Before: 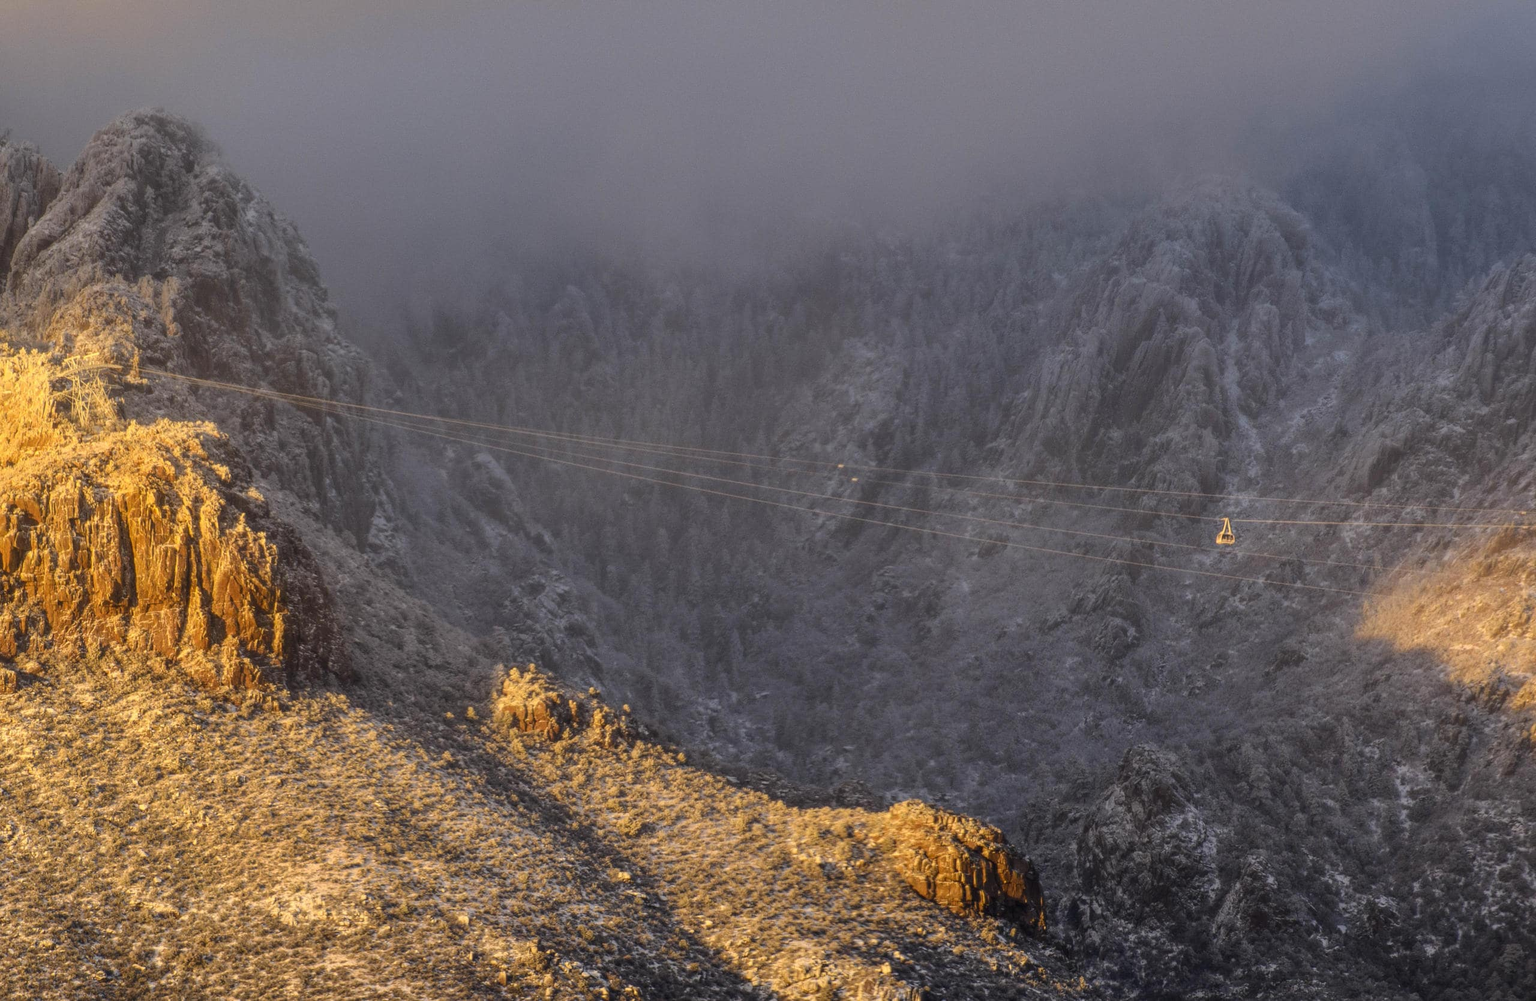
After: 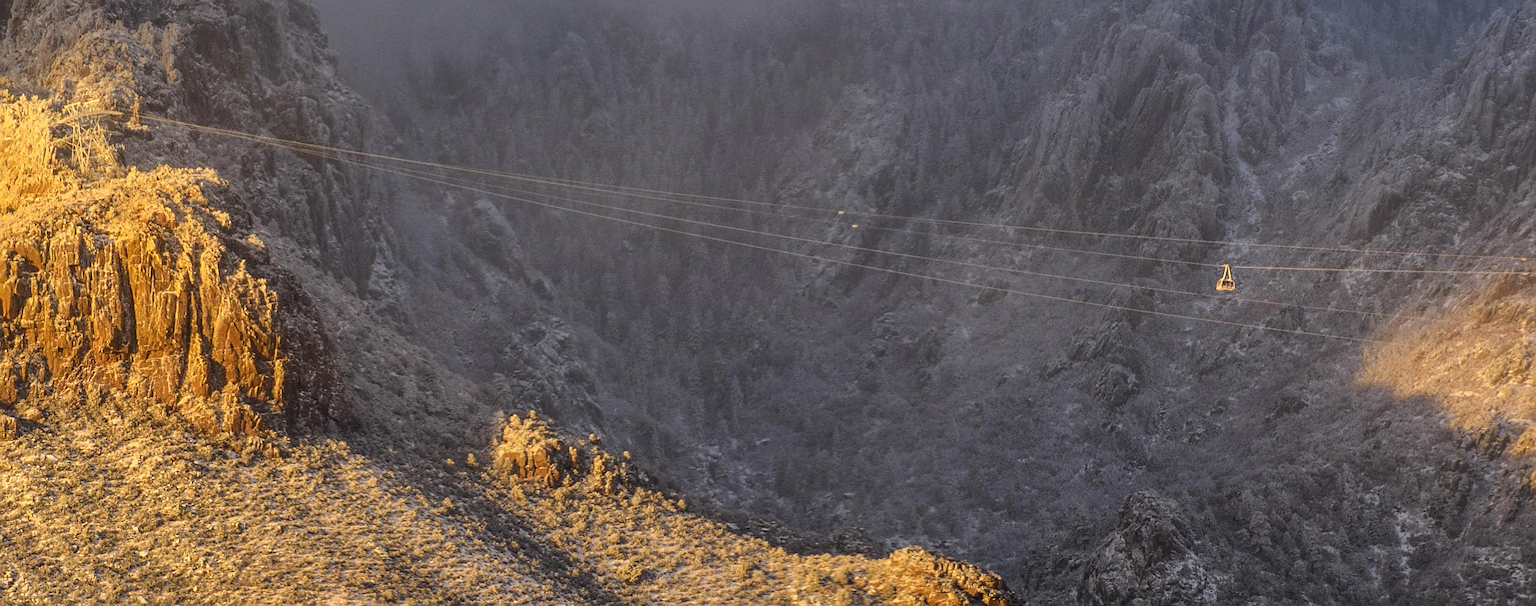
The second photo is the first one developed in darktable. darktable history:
crop and rotate: top 25.394%, bottom 13.987%
sharpen: on, module defaults
